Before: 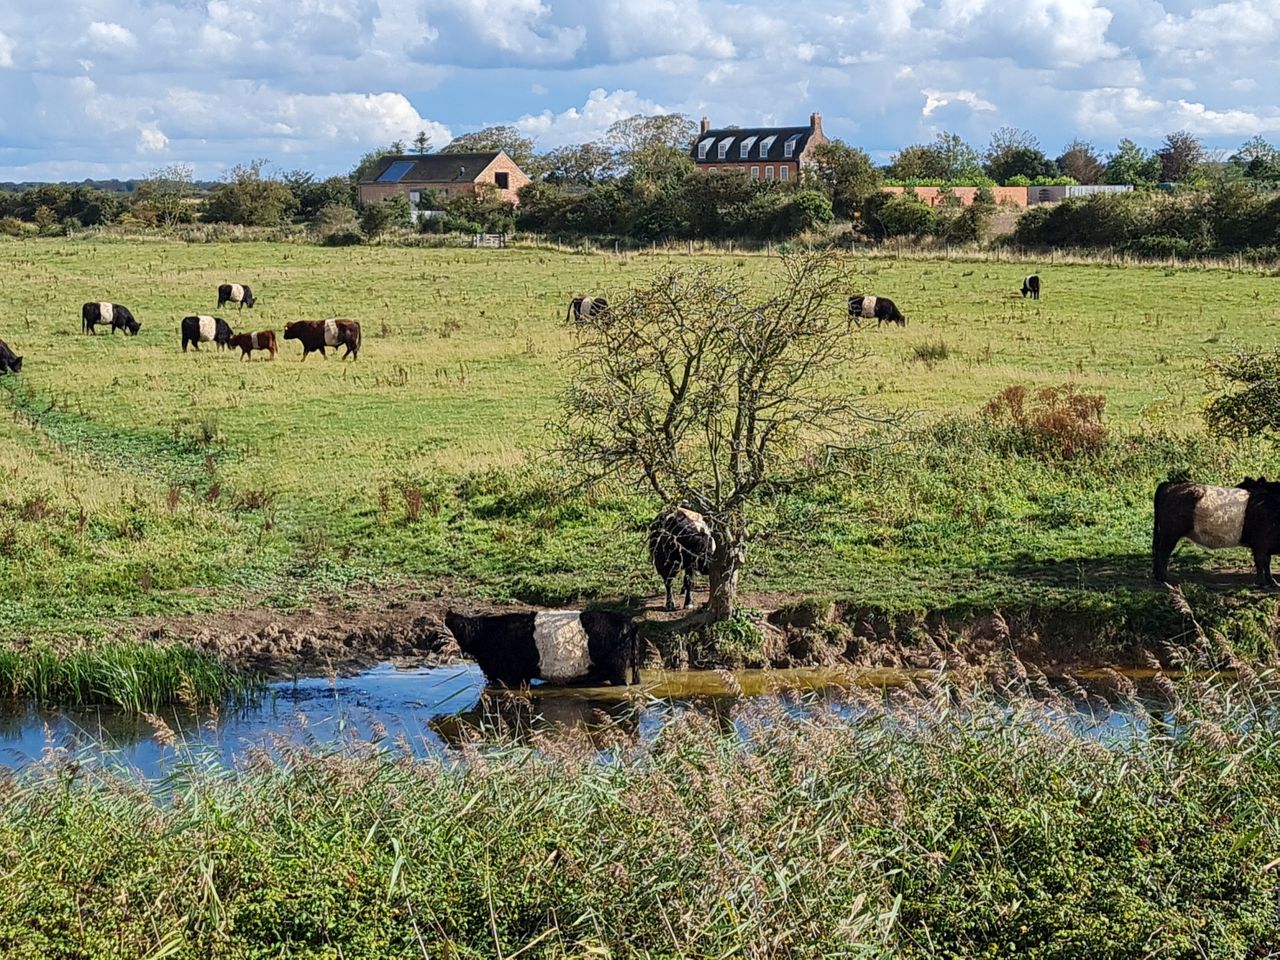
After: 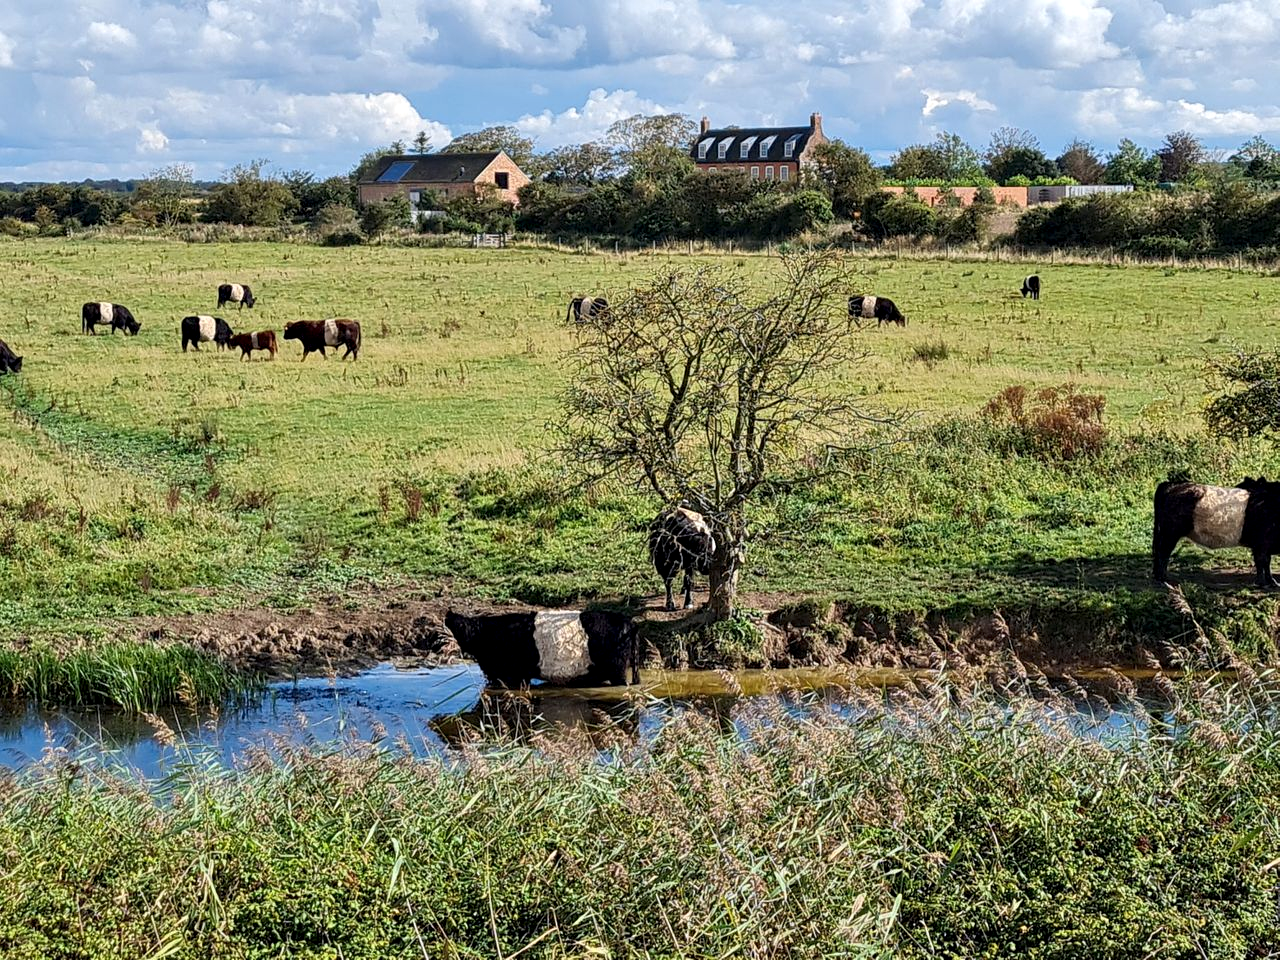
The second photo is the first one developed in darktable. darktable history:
contrast equalizer: y [[0.6 ×6], [0.55 ×6], [0 ×6], [0 ×6], [0 ×6]], mix 0.317
exposure: exposure -0.002 EV, compensate exposure bias true, compensate highlight preservation false
